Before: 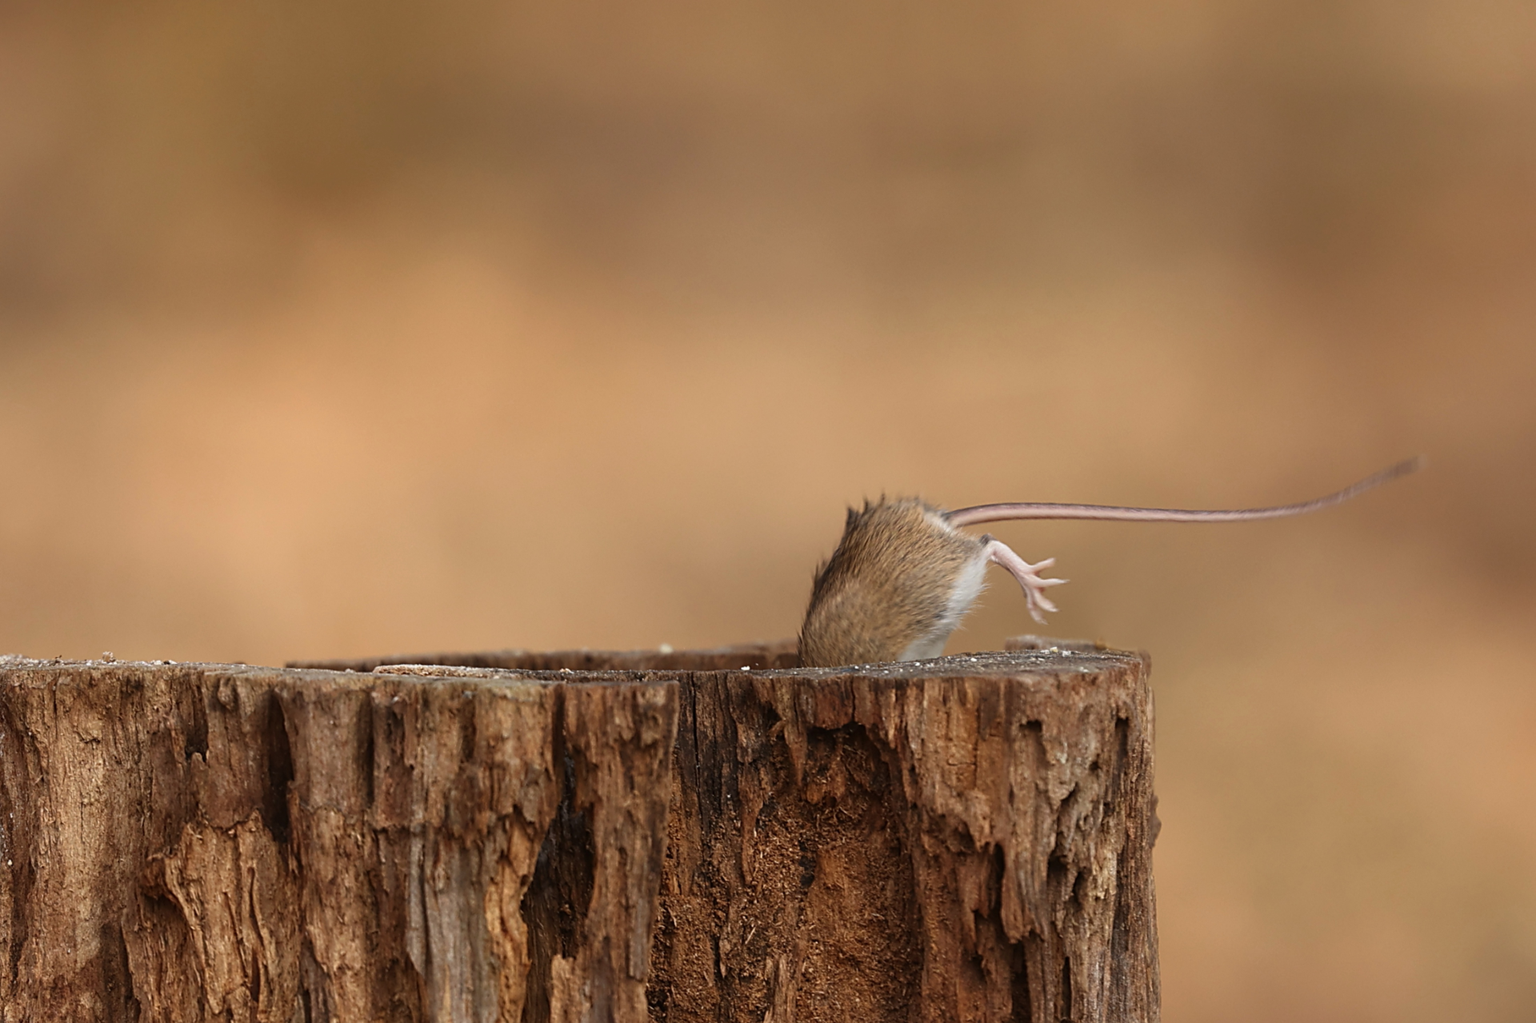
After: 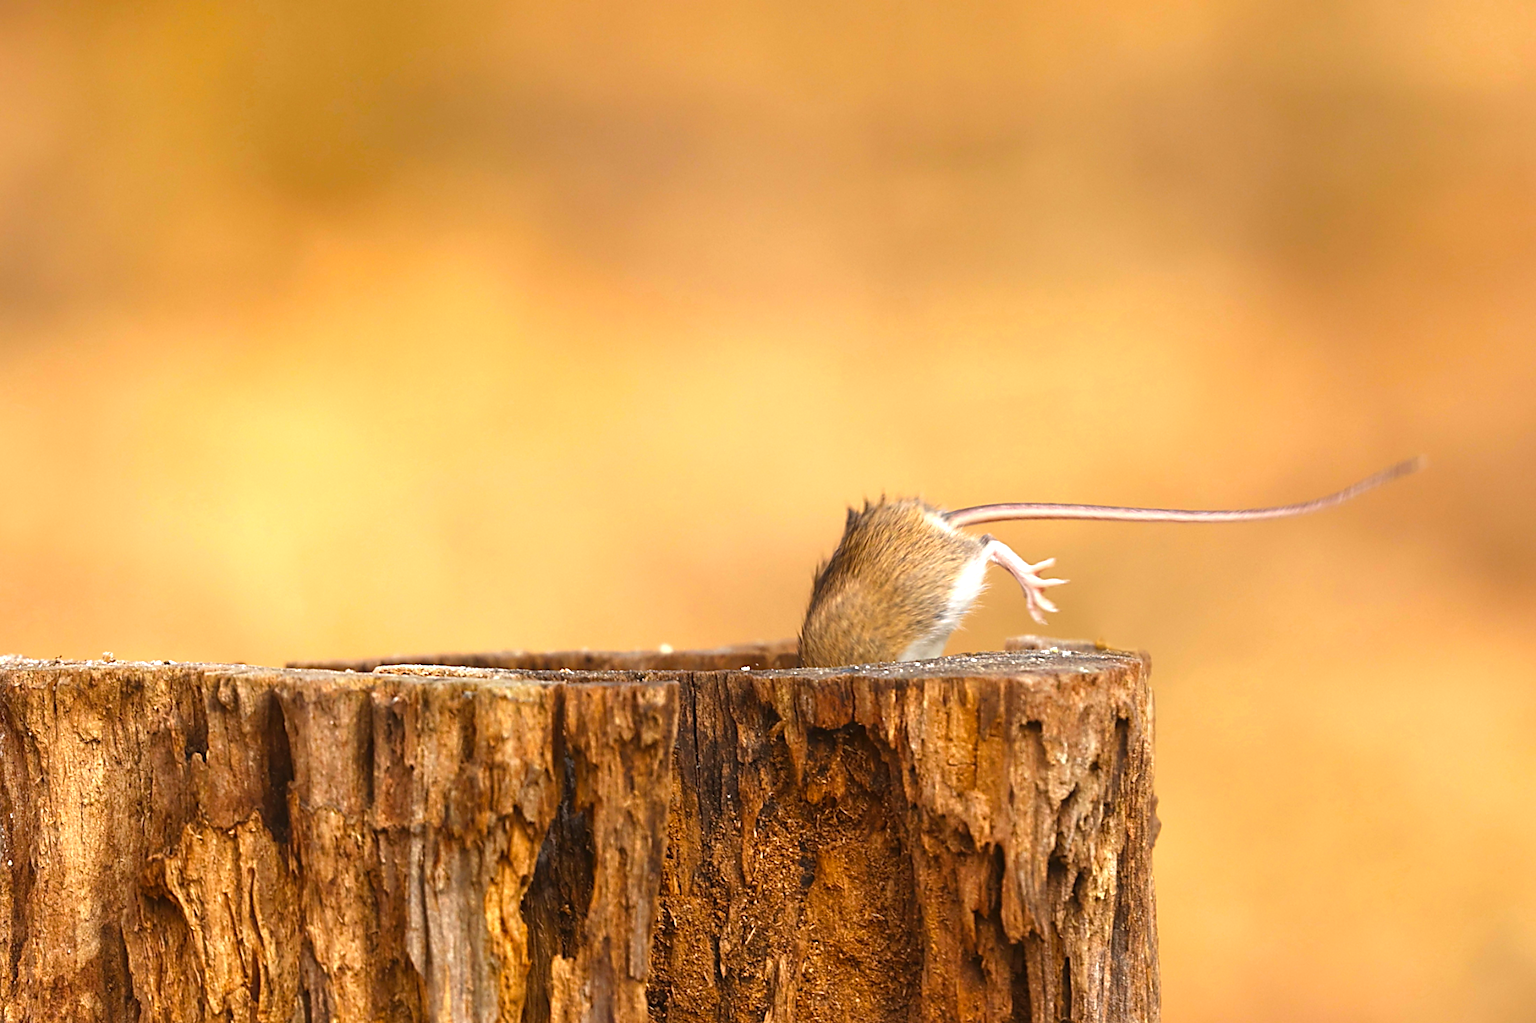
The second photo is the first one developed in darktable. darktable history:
exposure: black level correction 0, exposure 1.099 EV, compensate exposure bias true, compensate highlight preservation false
color balance rgb: perceptual saturation grading › global saturation 29.877%, global vibrance 20%
tone equalizer: on, module defaults
